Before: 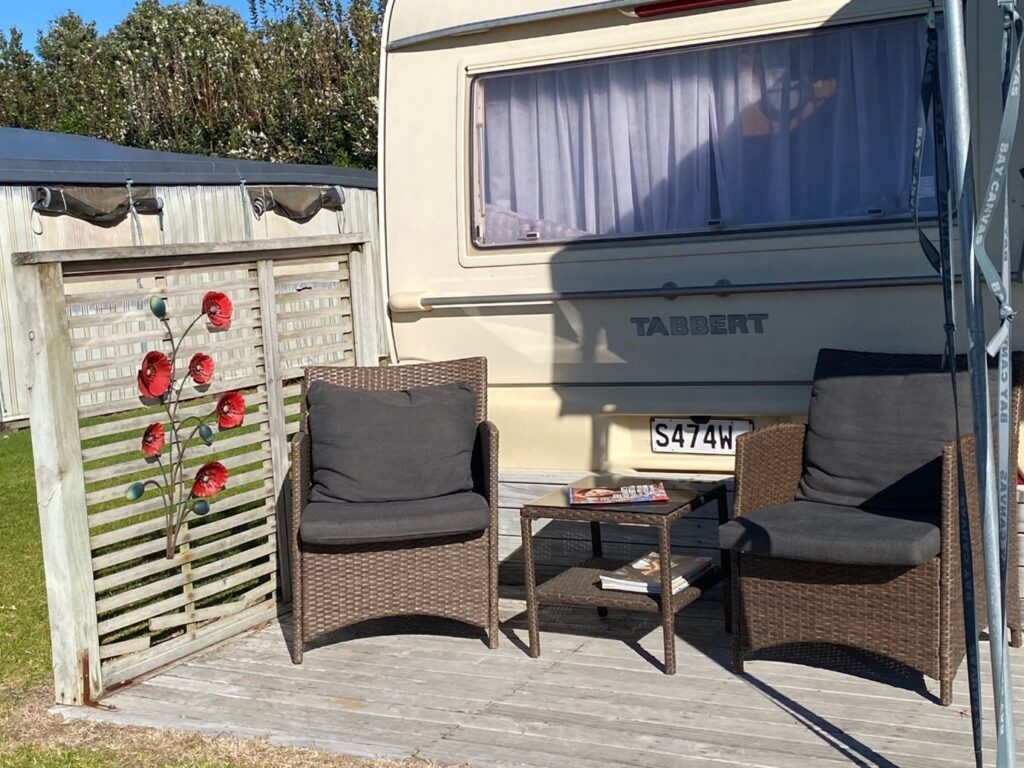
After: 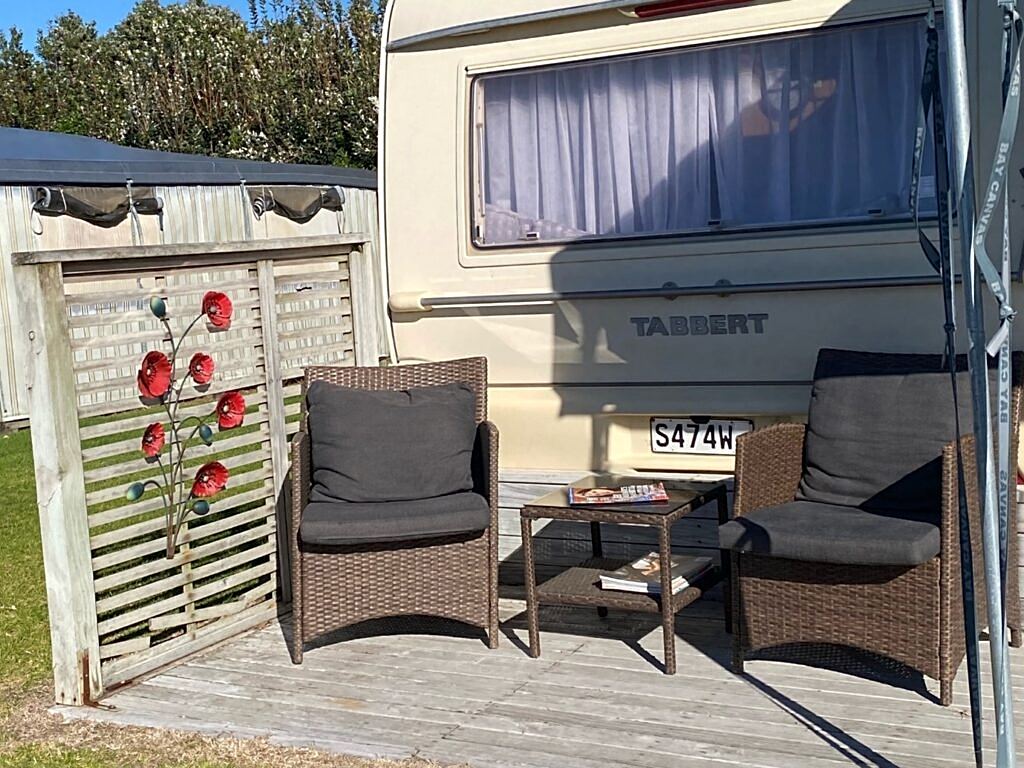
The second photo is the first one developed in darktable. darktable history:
local contrast: mode bilateral grid, contrast 10, coarseness 25, detail 115%, midtone range 0.2
sharpen: radius 1.967
white balance: emerald 1
